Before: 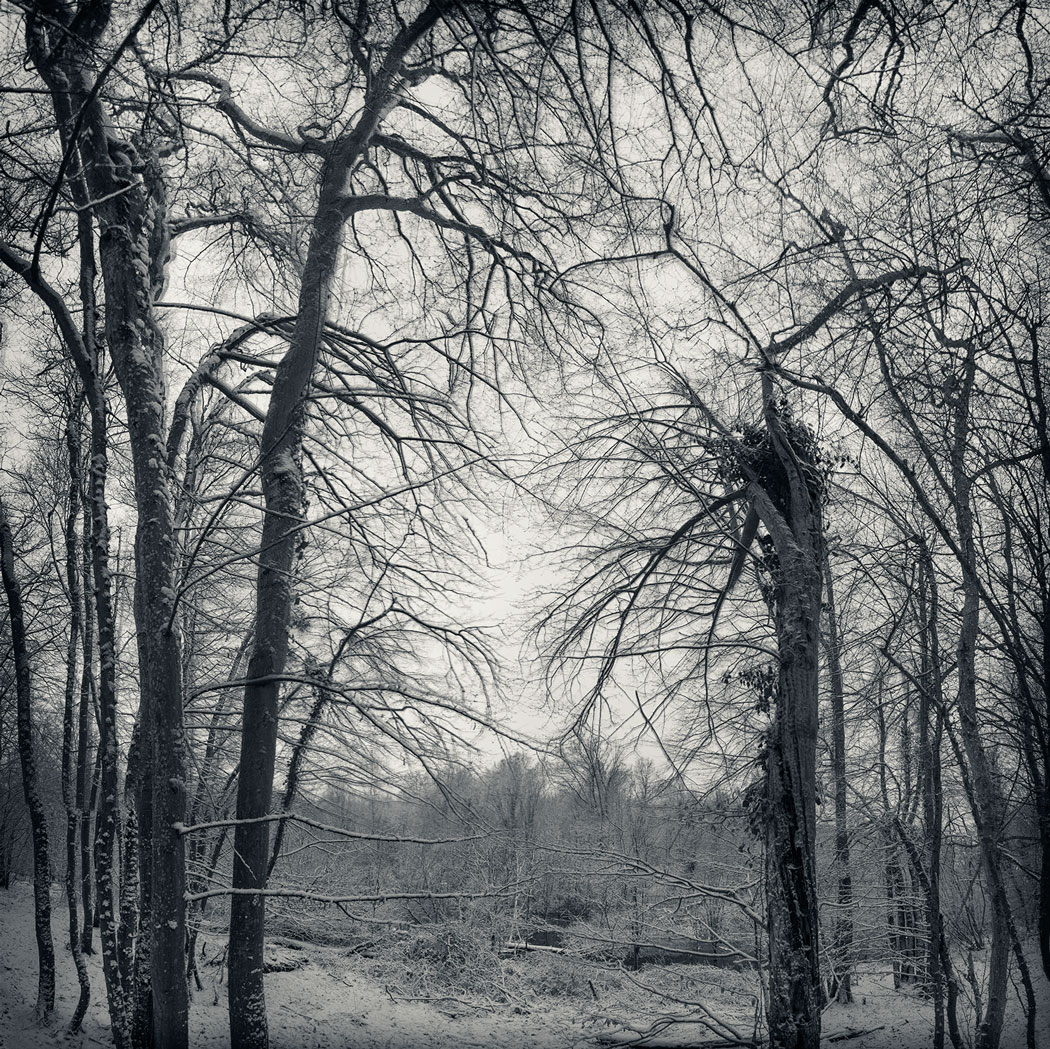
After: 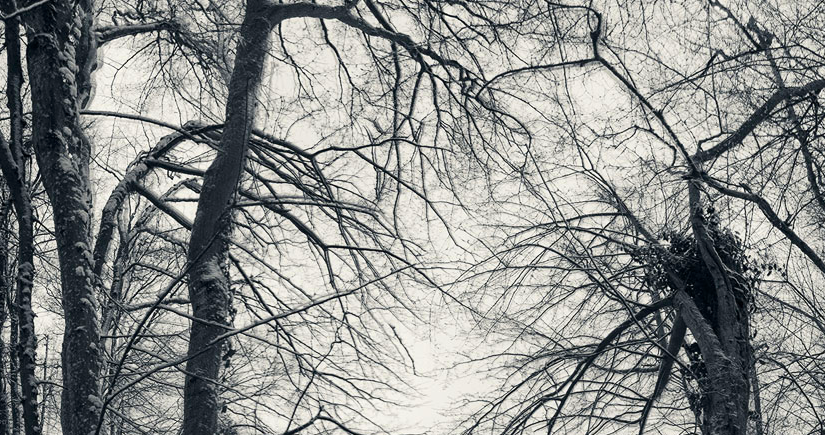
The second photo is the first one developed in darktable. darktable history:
color balance rgb: perceptual saturation grading › global saturation 20%, global vibrance 10%
crop: left 7.036%, top 18.398%, right 14.379%, bottom 40.043%
contrast brightness saturation: contrast 0.15, brightness -0.01, saturation 0.1
